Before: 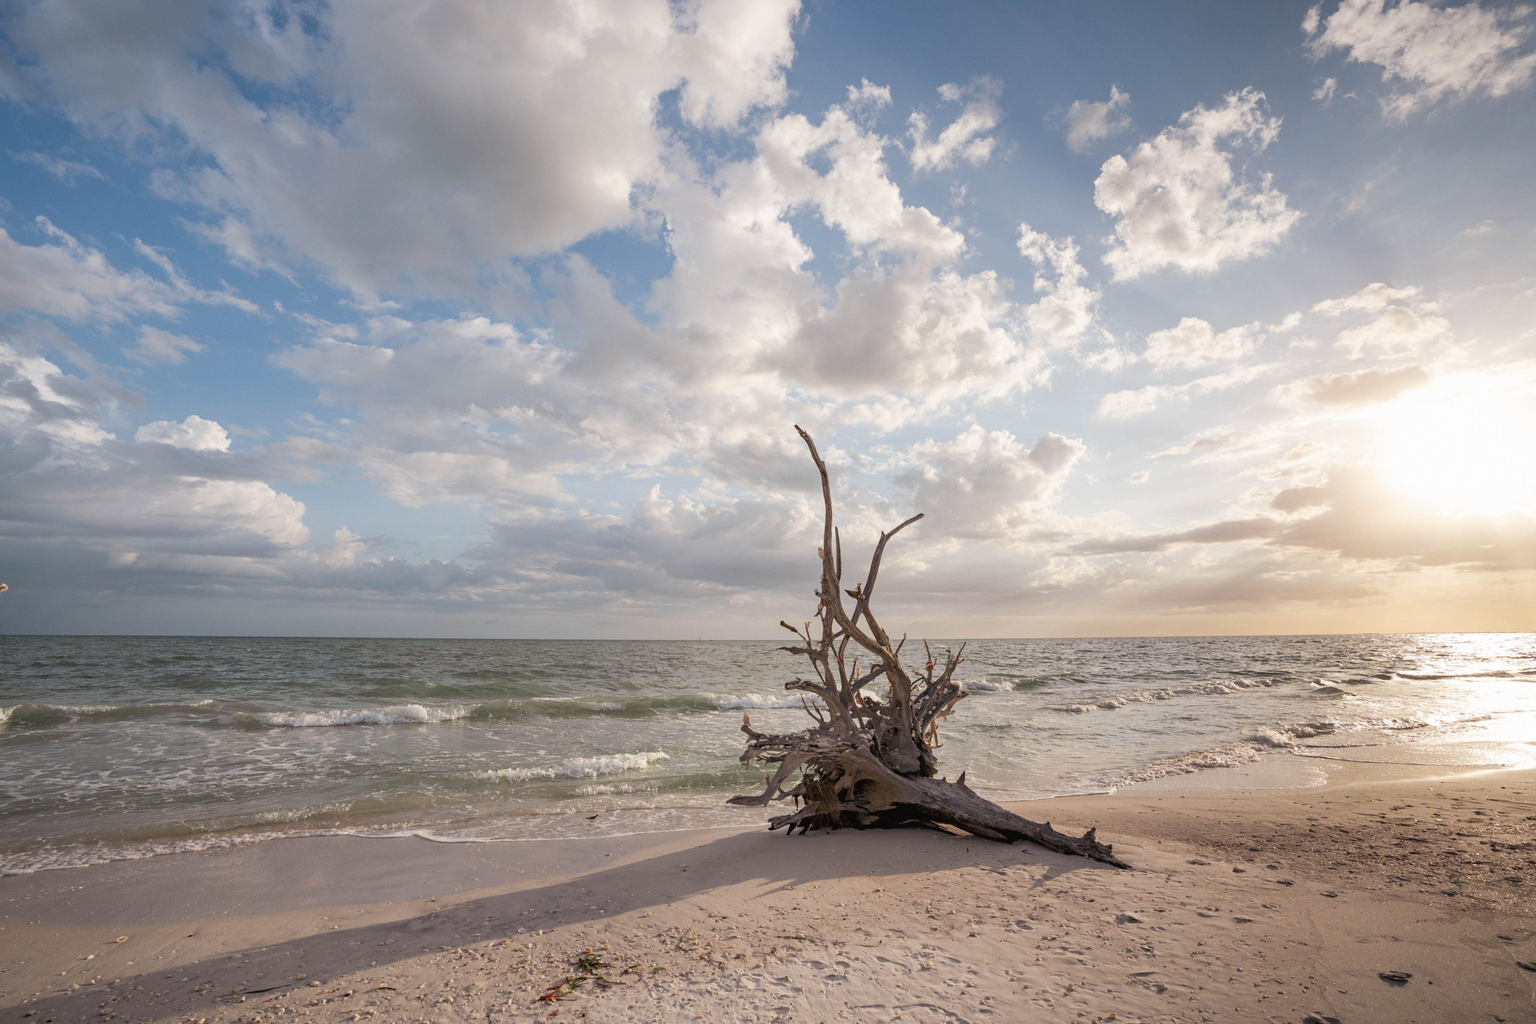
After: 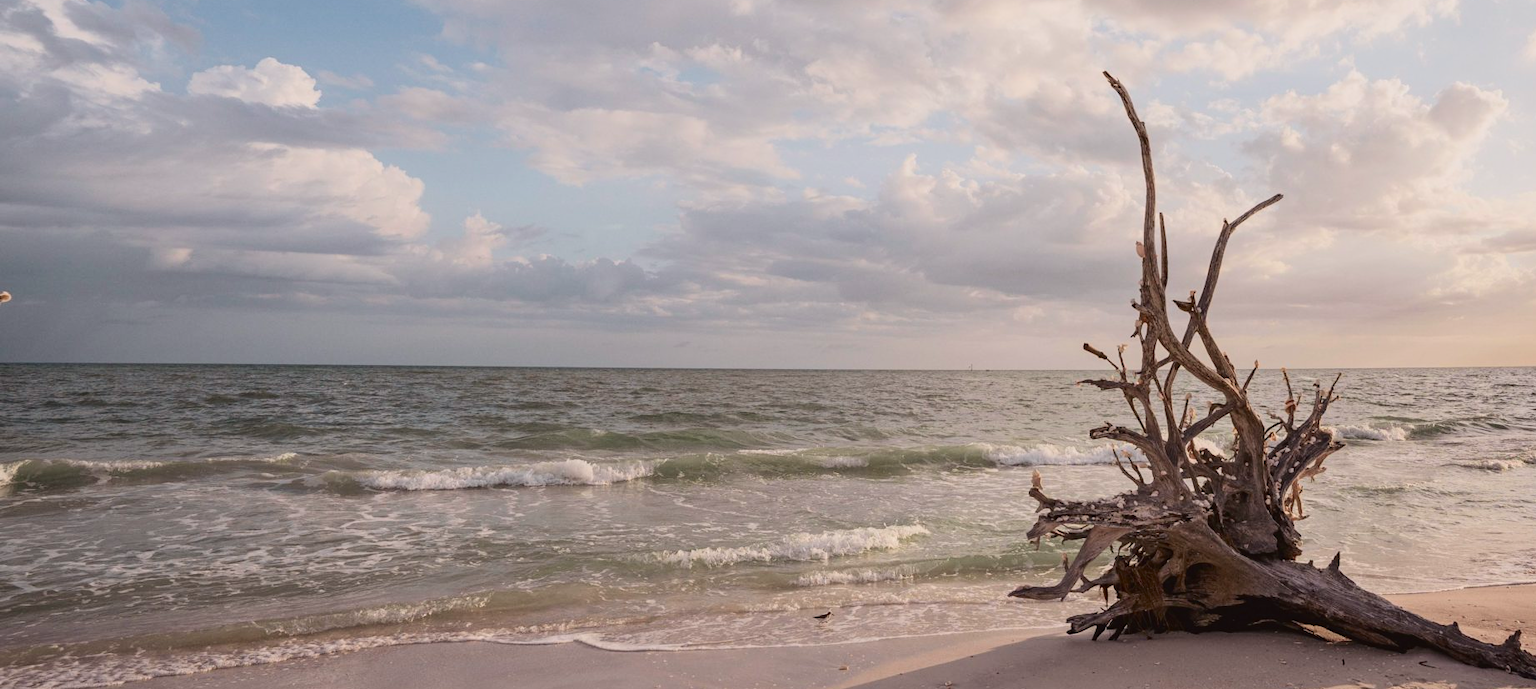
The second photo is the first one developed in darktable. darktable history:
crop: top 36.498%, right 27.964%, bottom 14.995%
tone curve: curves: ch0 [(0, 0.019) (0.204, 0.162) (0.491, 0.519) (0.748, 0.765) (1, 0.919)]; ch1 [(0, 0) (0.201, 0.113) (0.372, 0.282) (0.443, 0.434) (0.496, 0.504) (0.566, 0.585) (0.761, 0.803) (1, 1)]; ch2 [(0, 0) (0.434, 0.447) (0.483, 0.487) (0.555, 0.563) (0.697, 0.68) (1, 1)], color space Lab, independent channels, preserve colors none
